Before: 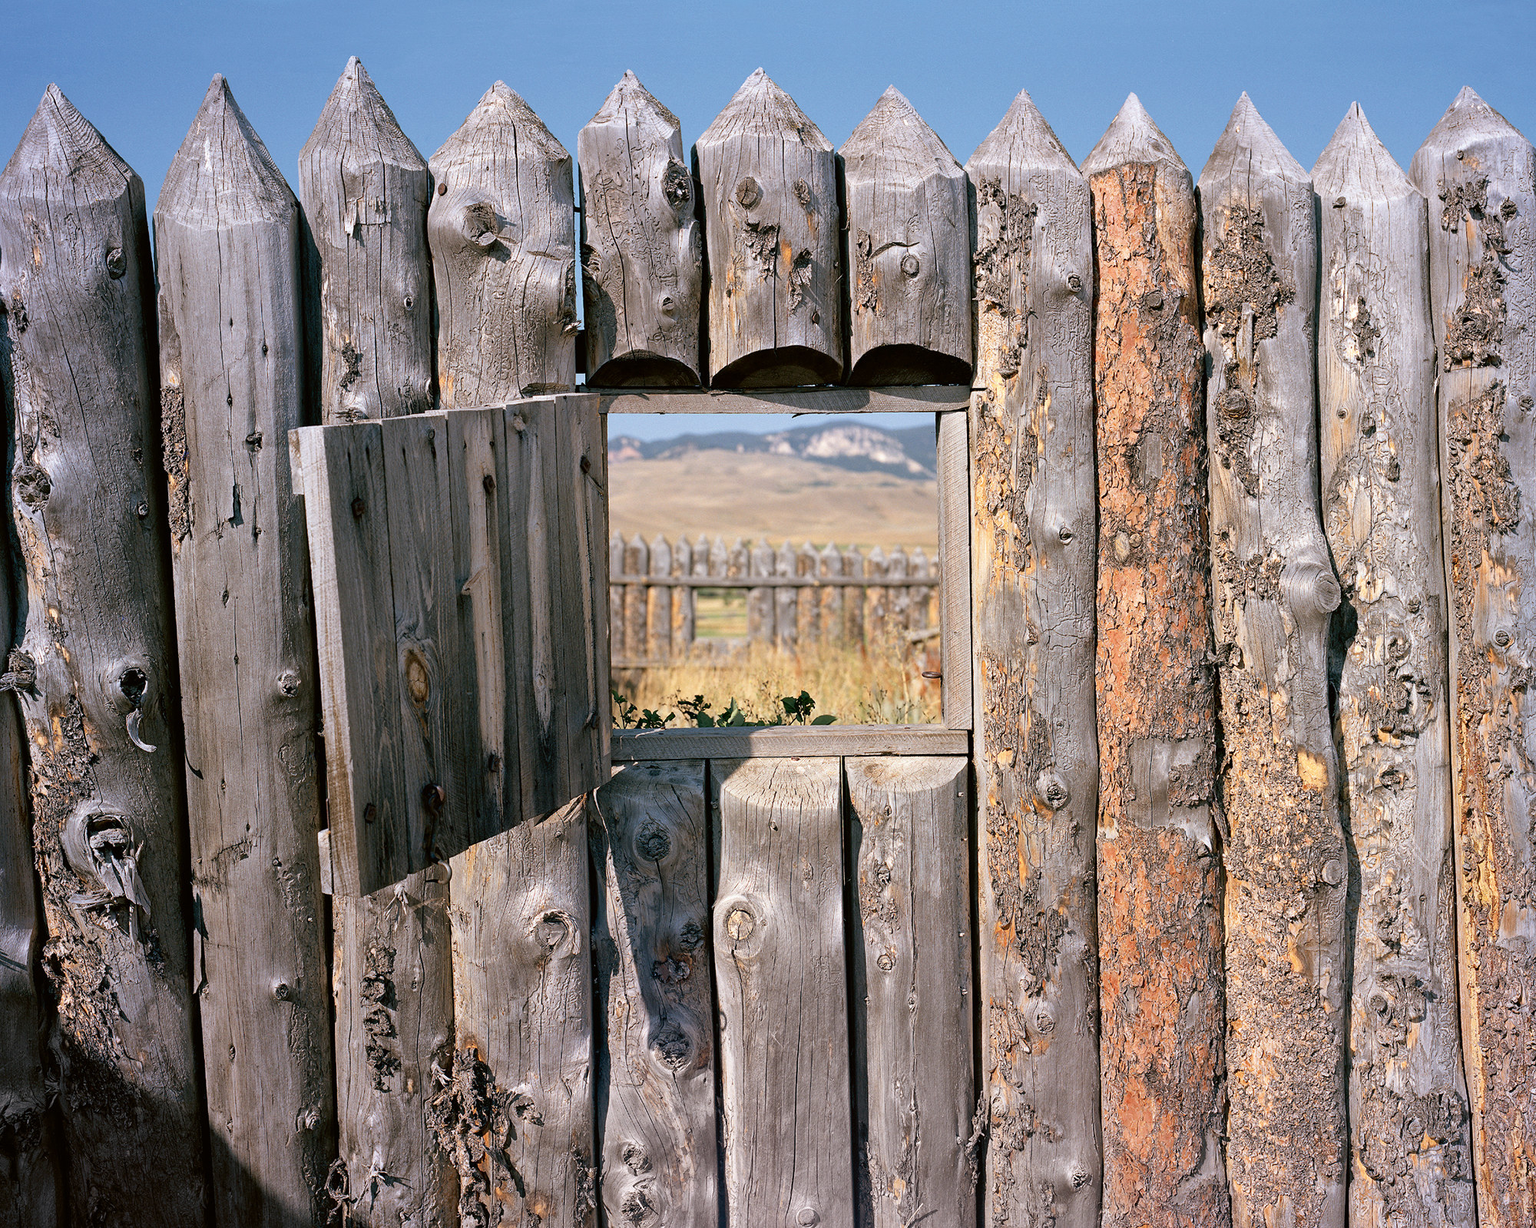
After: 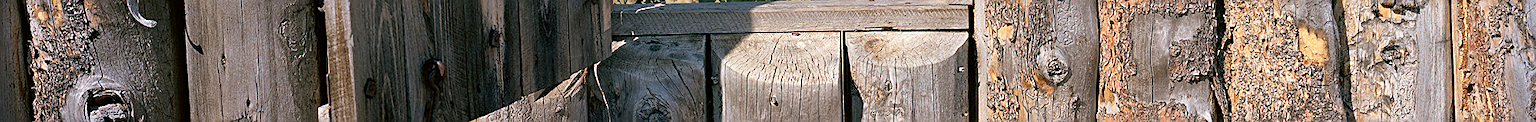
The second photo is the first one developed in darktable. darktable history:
sharpen: on, module defaults
crop and rotate: top 59.084%, bottom 30.916%
